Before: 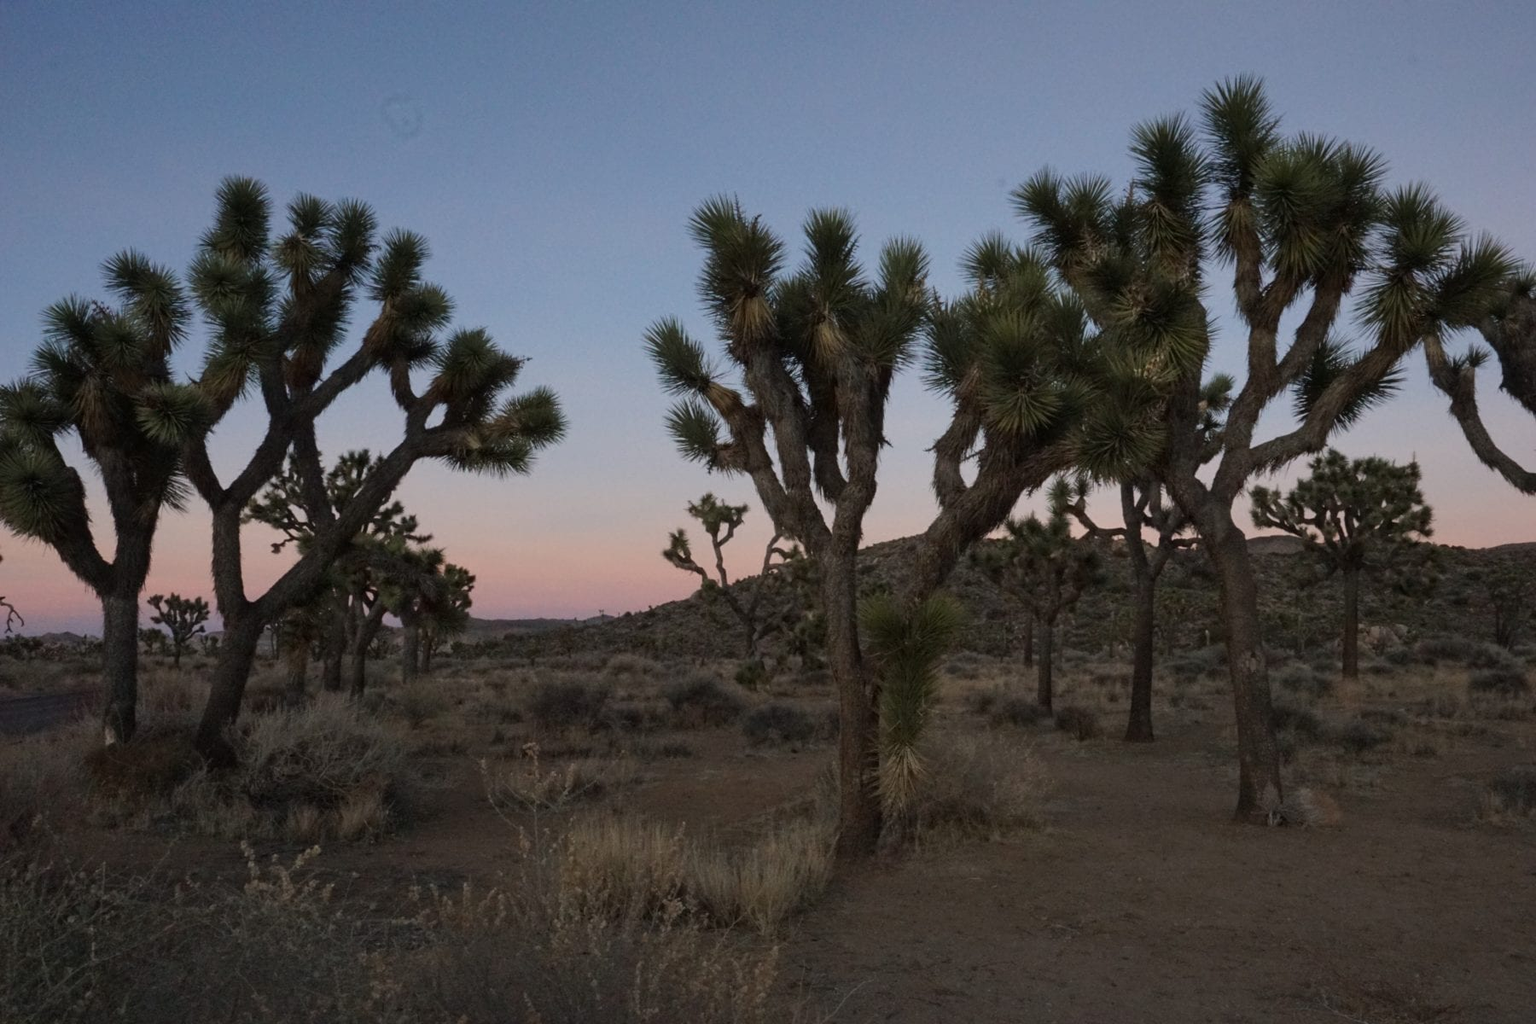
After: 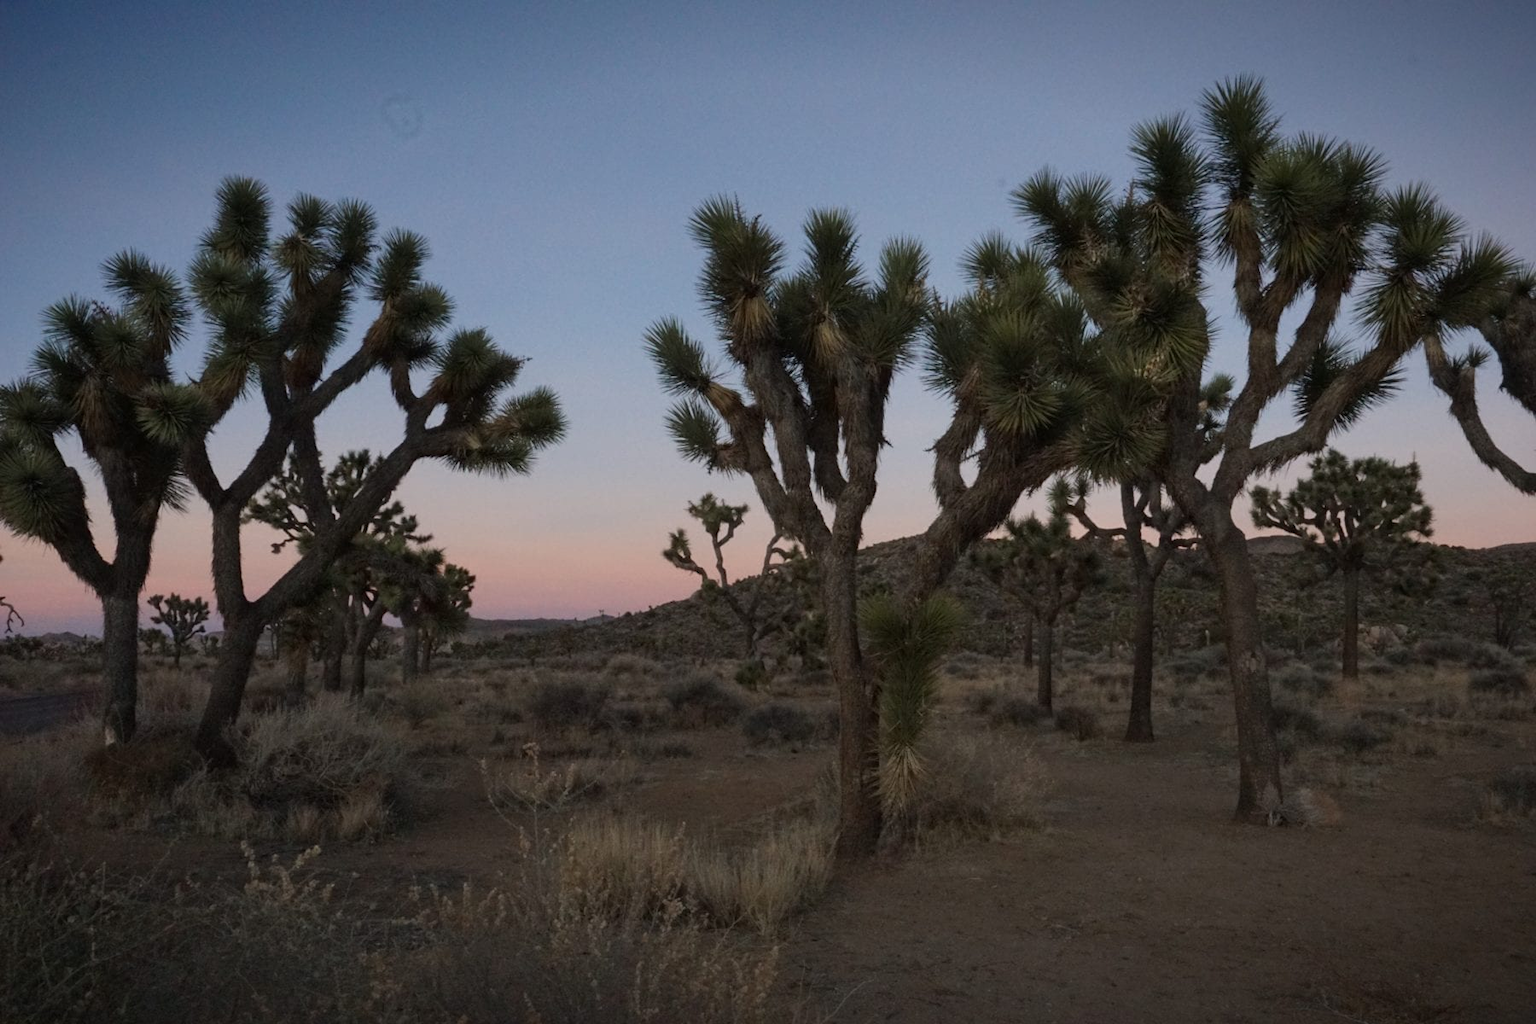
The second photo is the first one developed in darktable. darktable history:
tone equalizer: on, module defaults
vignetting: fall-off start 98.29%, fall-off radius 100%, brightness -1, saturation 0.5, width/height ratio 1.428
